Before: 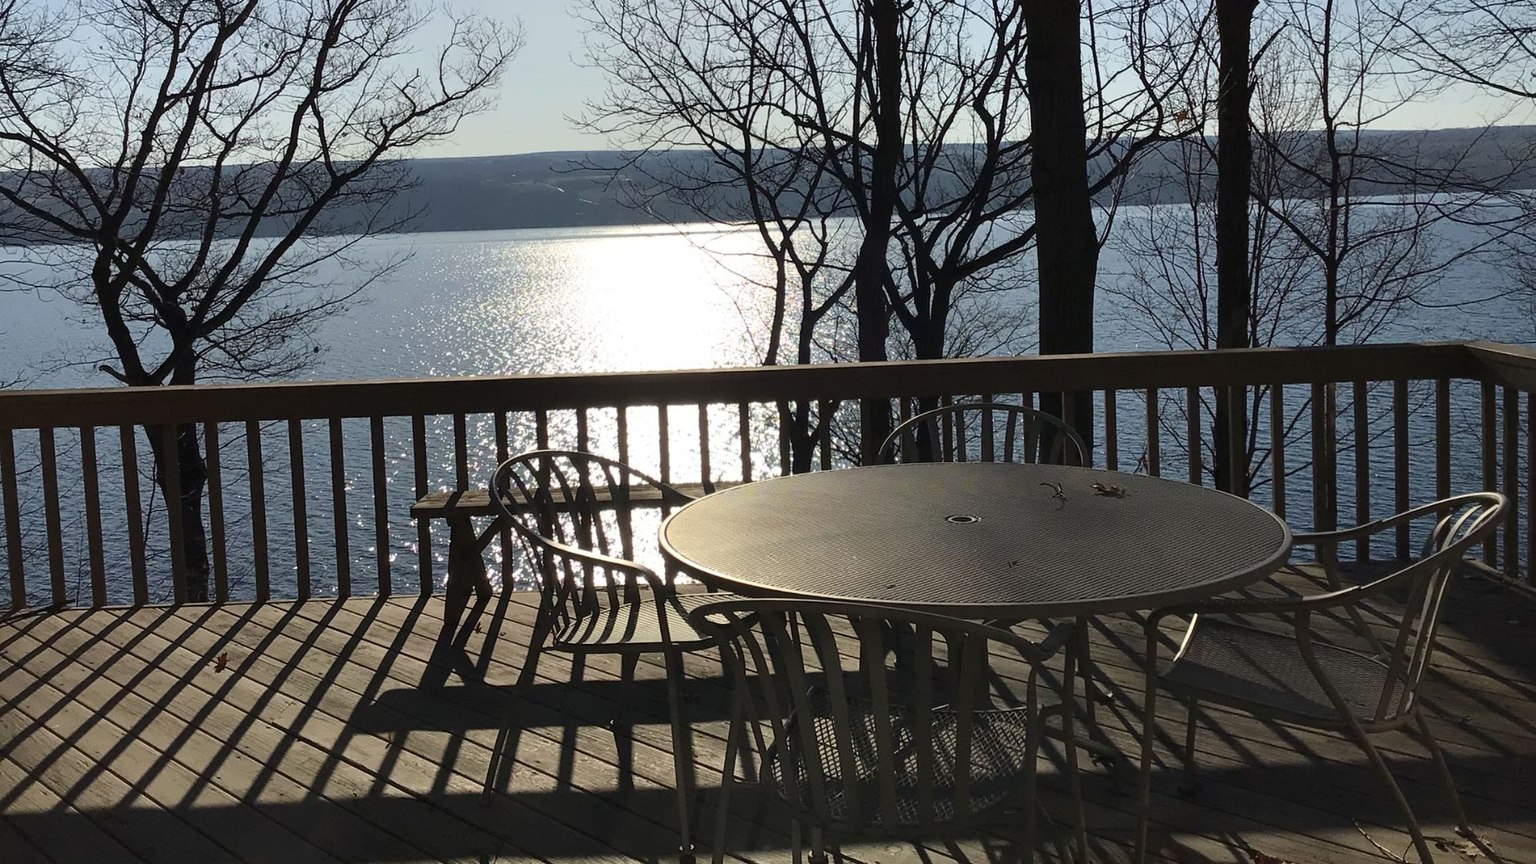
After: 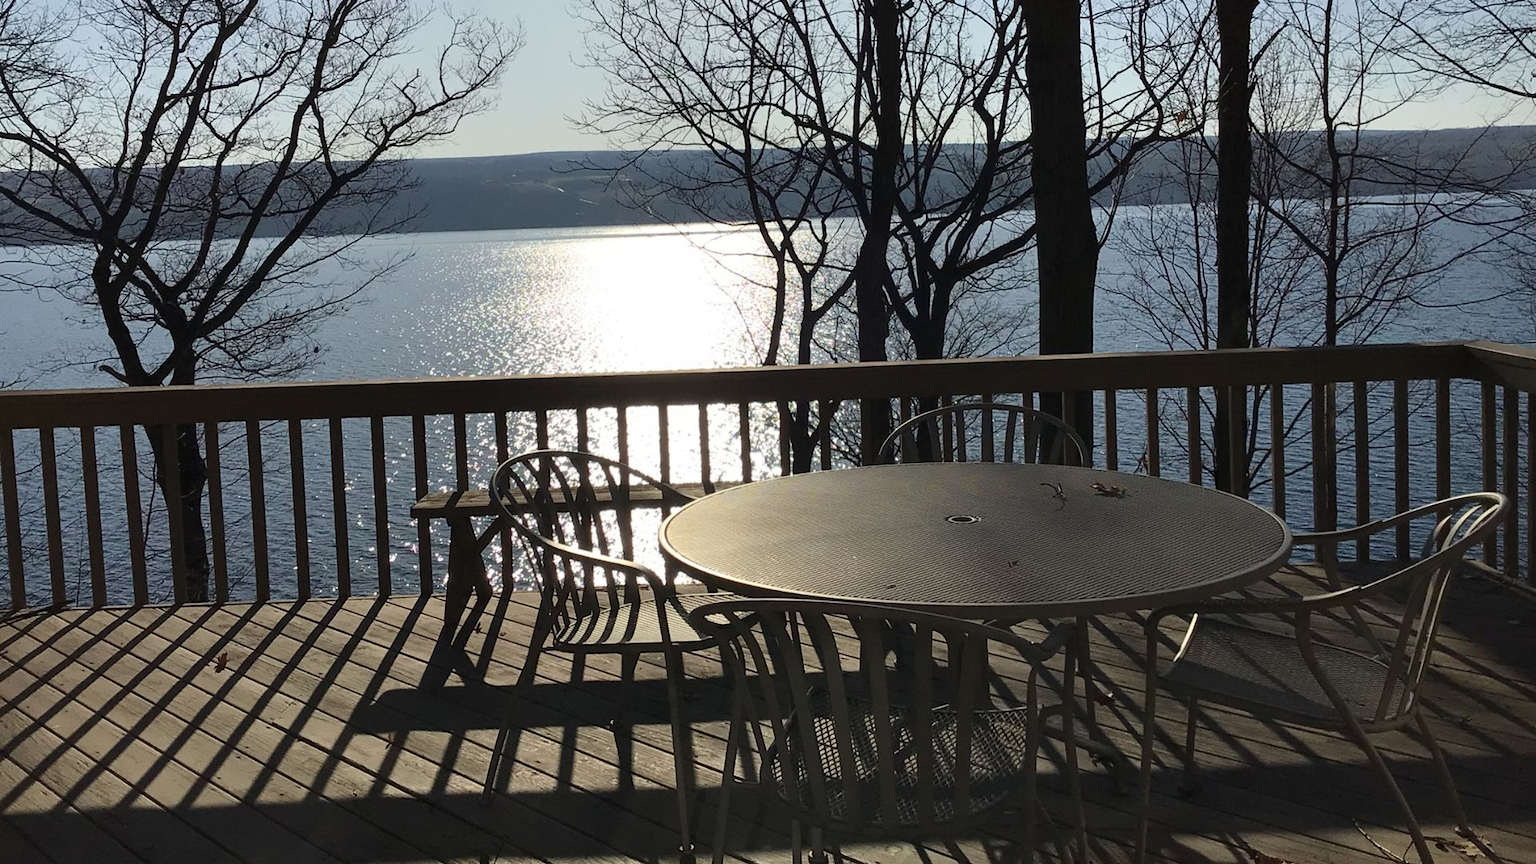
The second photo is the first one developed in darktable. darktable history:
base curve: curves: ch0 [(0, 0) (0.297, 0.298) (1, 1)], preserve colors none
